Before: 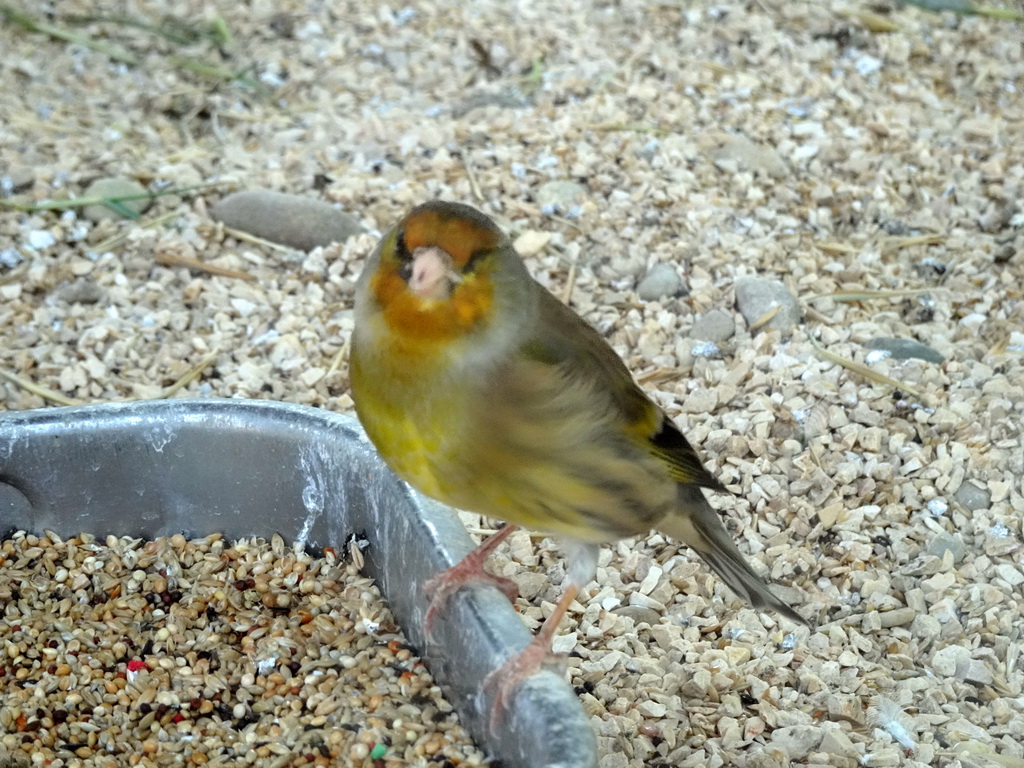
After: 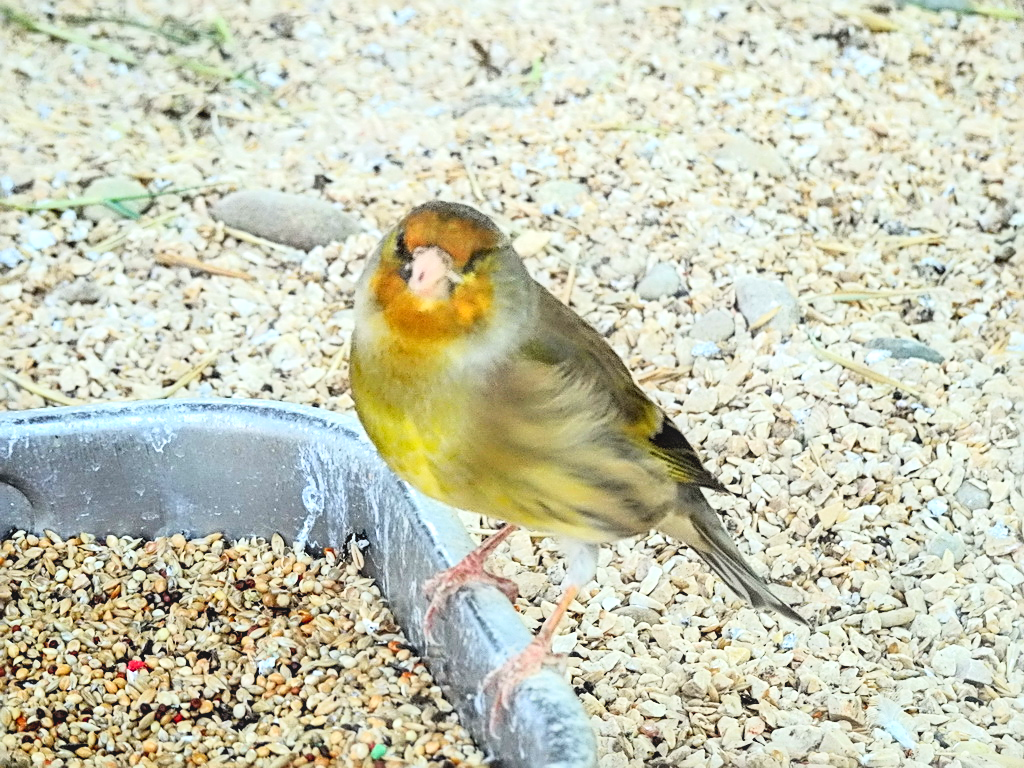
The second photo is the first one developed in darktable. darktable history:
base curve: curves: ch0 [(0, 0) (0.088, 0.125) (0.176, 0.251) (0.354, 0.501) (0.613, 0.749) (1, 0.877)]
sharpen: radius 2.648, amount 0.675
local contrast: detail 109%
exposure: black level correction 0, exposure 0.698 EV, compensate exposure bias true, compensate highlight preservation false
